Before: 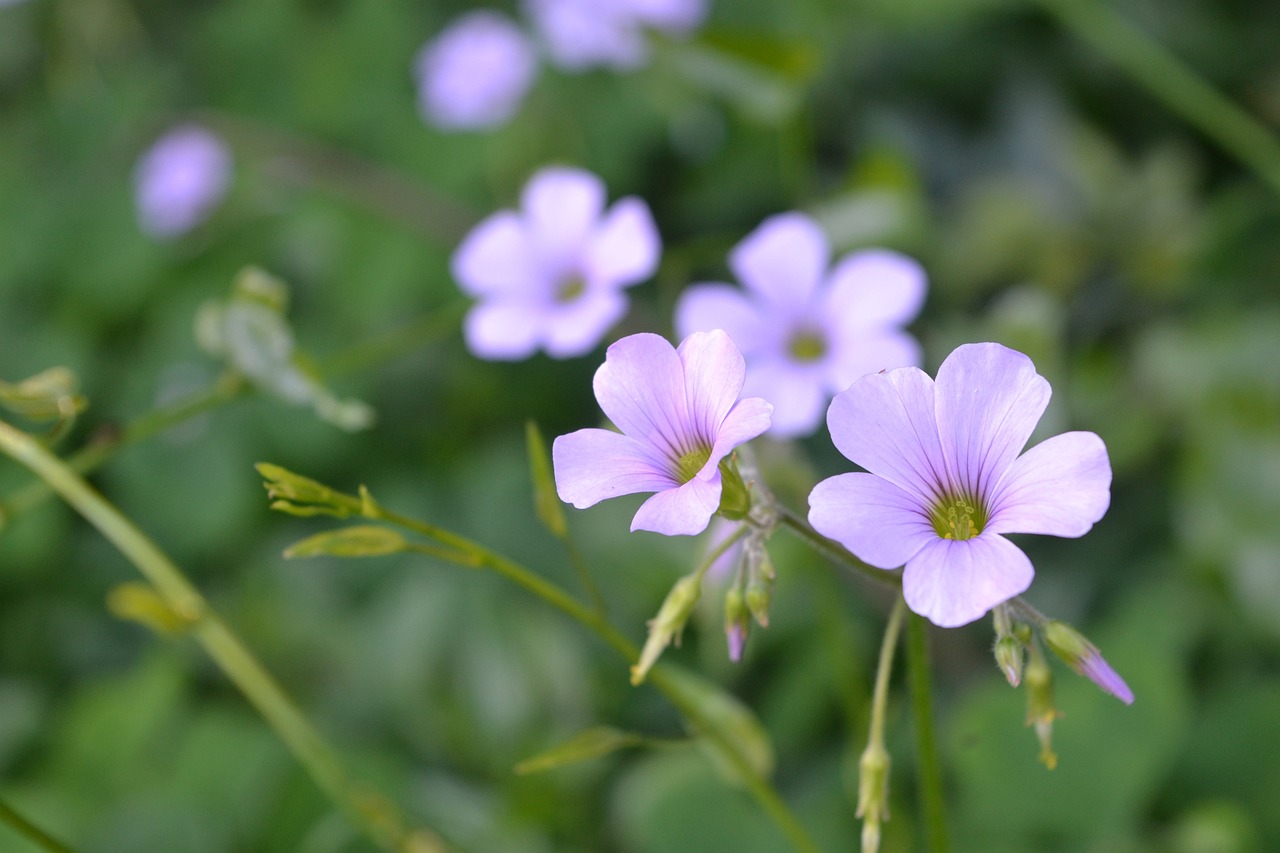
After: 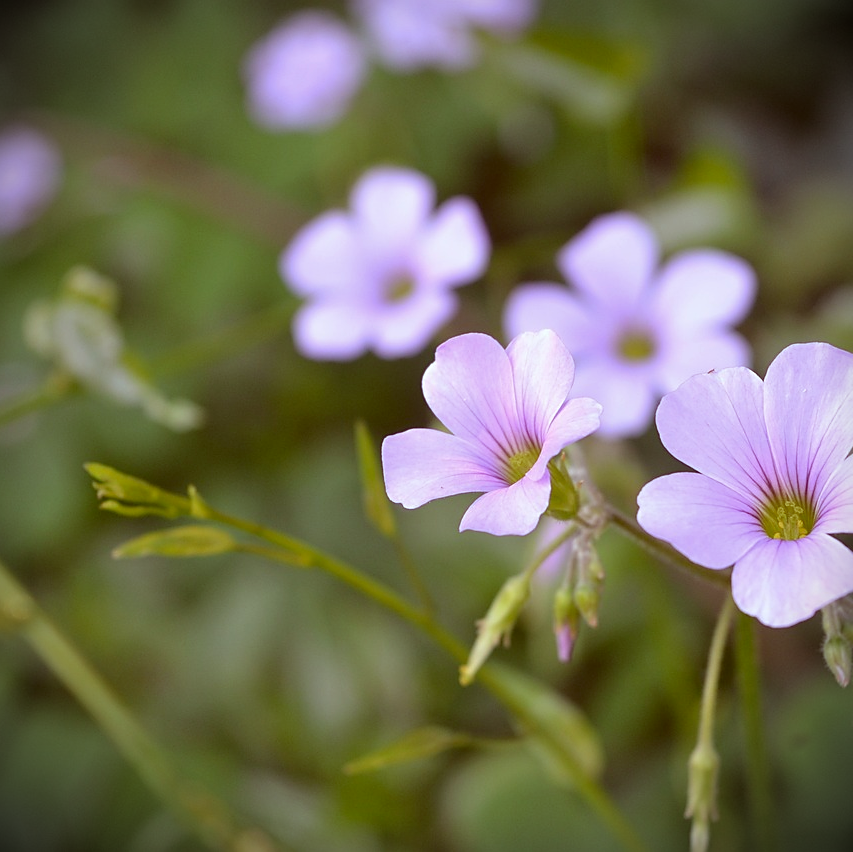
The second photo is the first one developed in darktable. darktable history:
vignetting: fall-off start 91.79%, brightness -0.871
crop and rotate: left 13.411%, right 19.89%
sharpen: radius 1.815, amount 0.409, threshold 1.287
color correction: highlights a* -7.01, highlights b* -0.151, shadows a* 20.18, shadows b* 12
